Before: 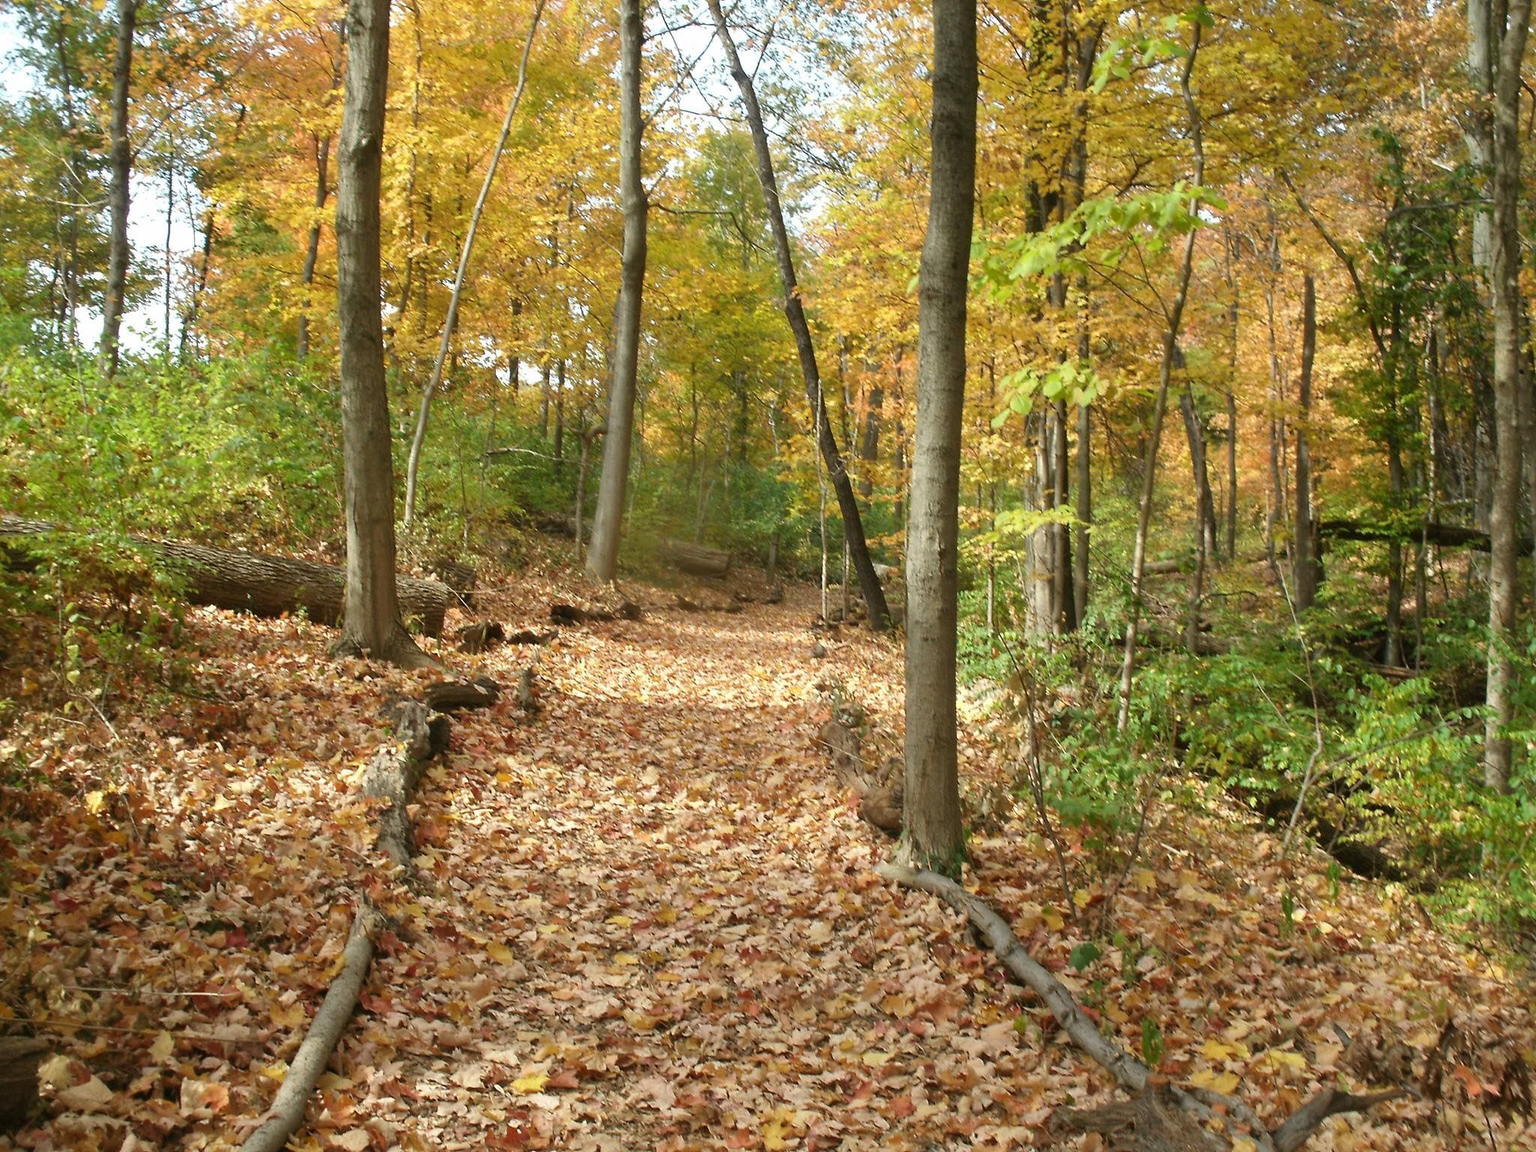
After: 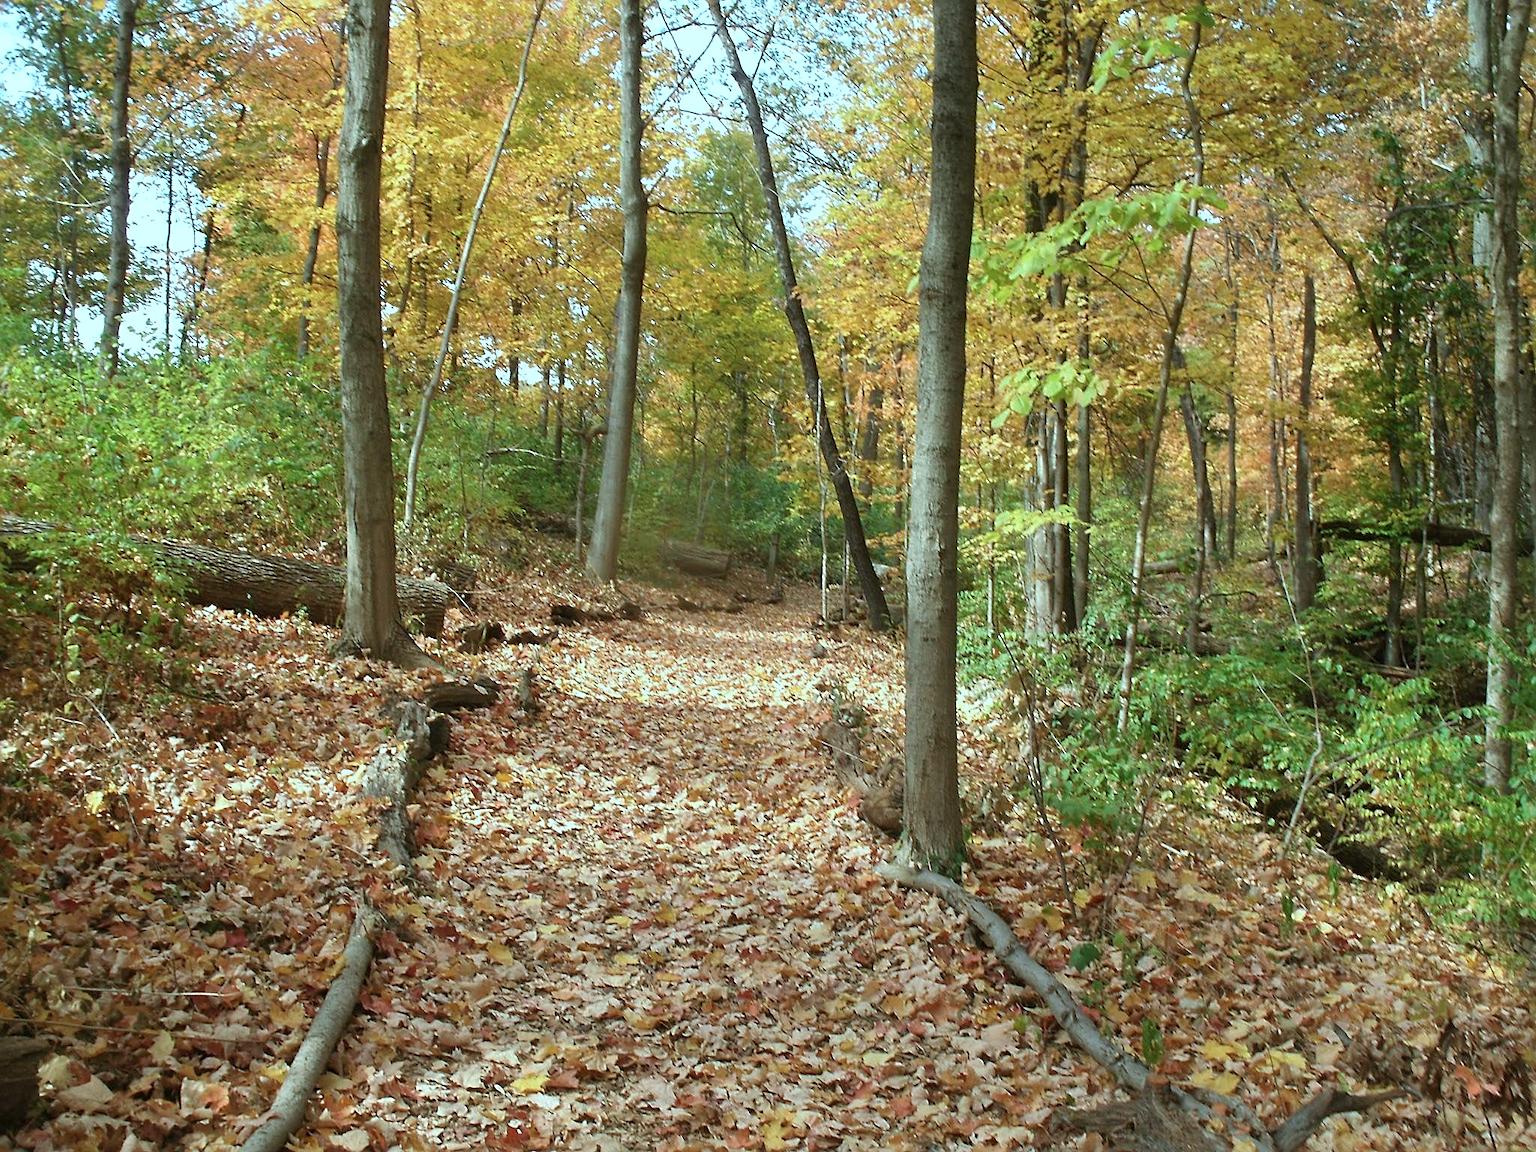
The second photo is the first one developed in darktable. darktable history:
color correction: highlights a* -11.71, highlights b* -15.58
sharpen: on, module defaults
